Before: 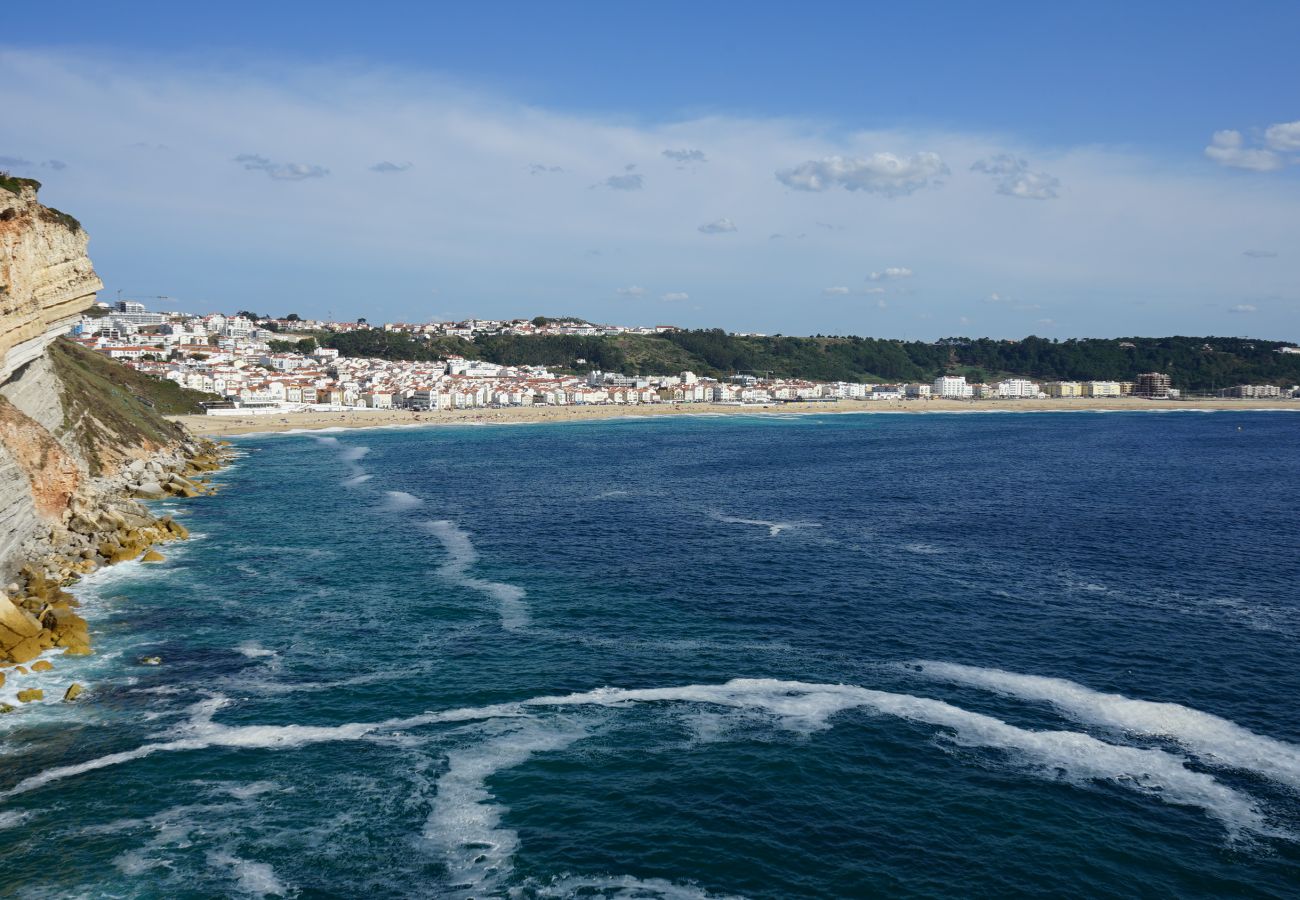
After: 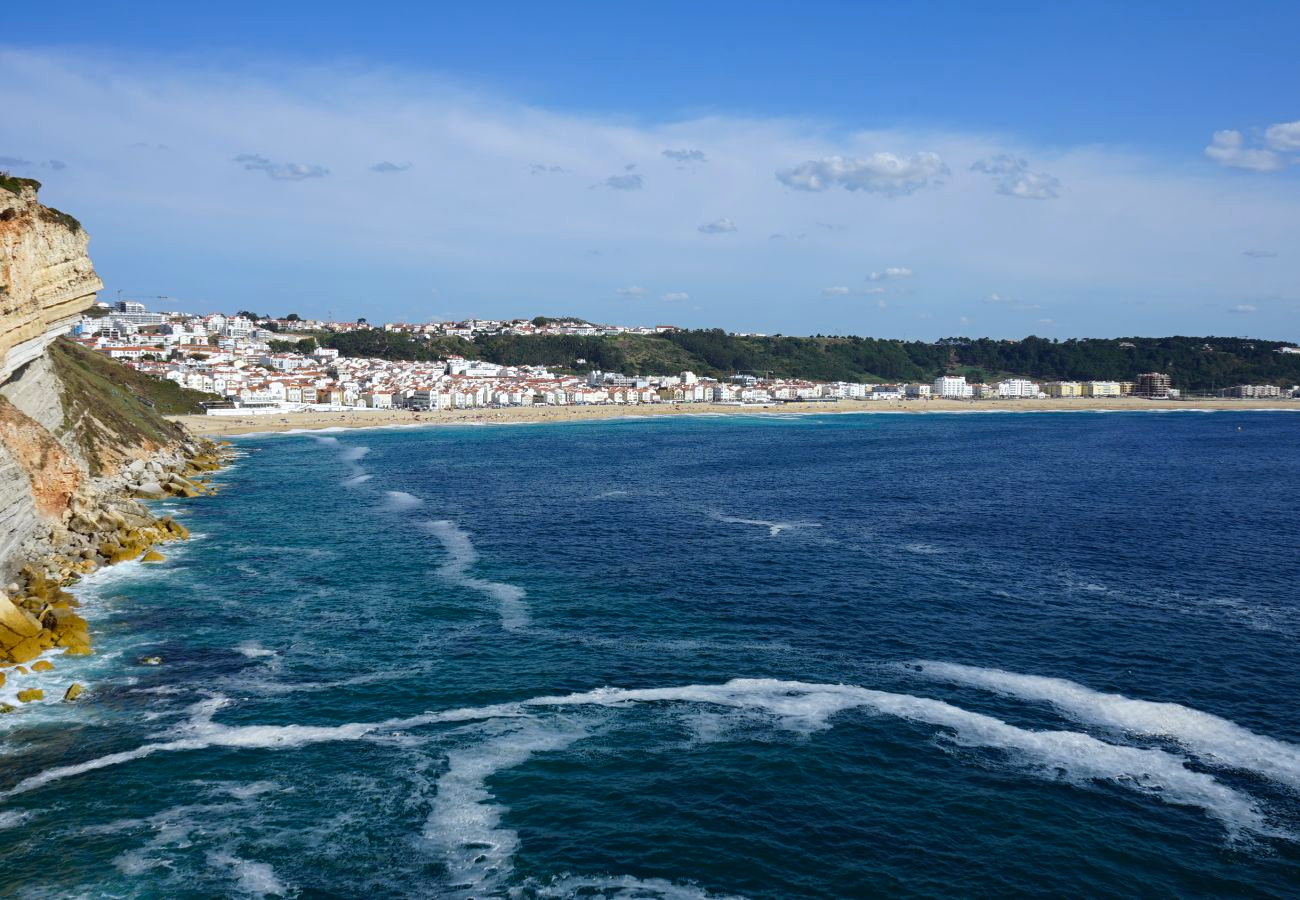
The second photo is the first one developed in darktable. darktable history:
white balance: red 0.988, blue 1.017
color balance: lift [1, 1, 0.999, 1.001], gamma [1, 1.003, 1.005, 0.995], gain [1, 0.992, 0.988, 1.012], contrast 5%, output saturation 110%
